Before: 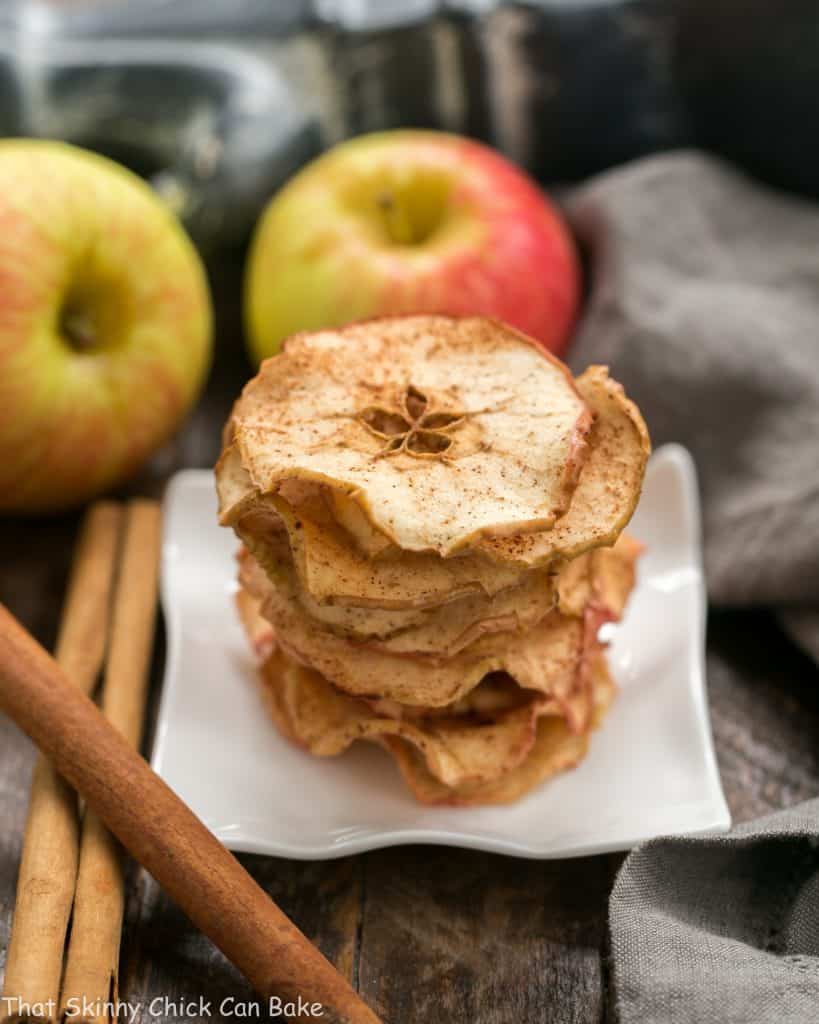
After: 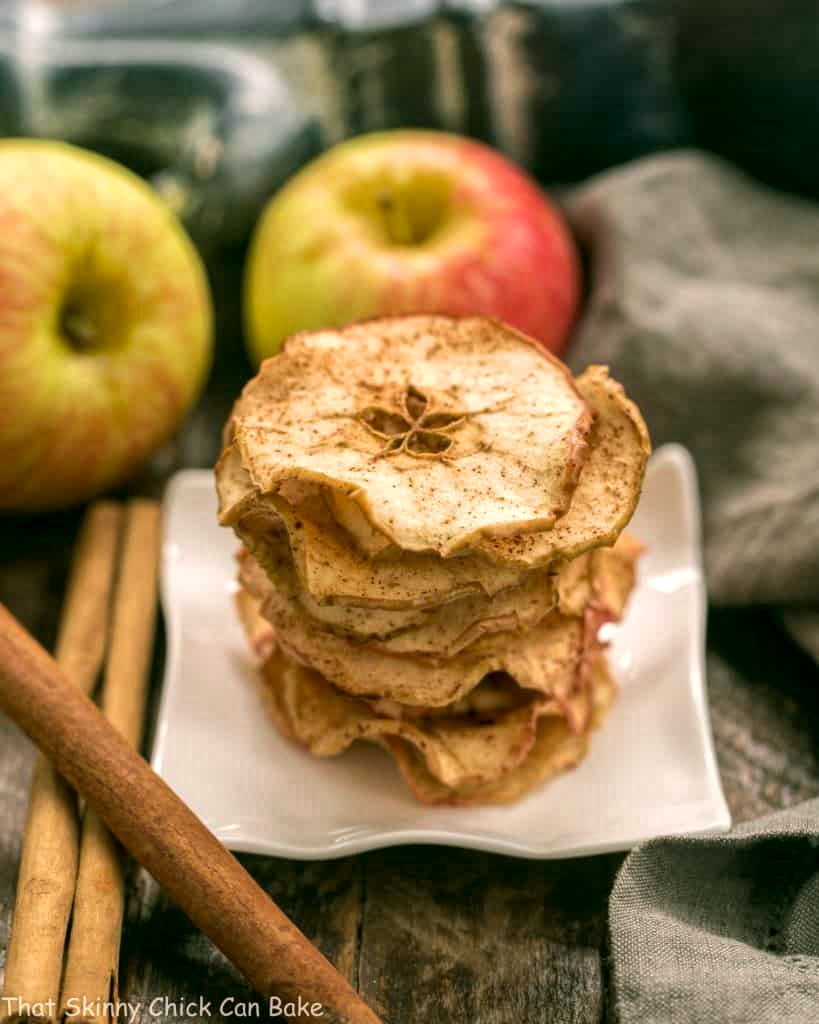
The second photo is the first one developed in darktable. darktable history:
velvia: strength 35.92%
local contrast: highlights 96%, shadows 86%, detail 160%, midtone range 0.2
color correction: highlights a* 4.64, highlights b* 4.94, shadows a* -8.29, shadows b* 4.54
